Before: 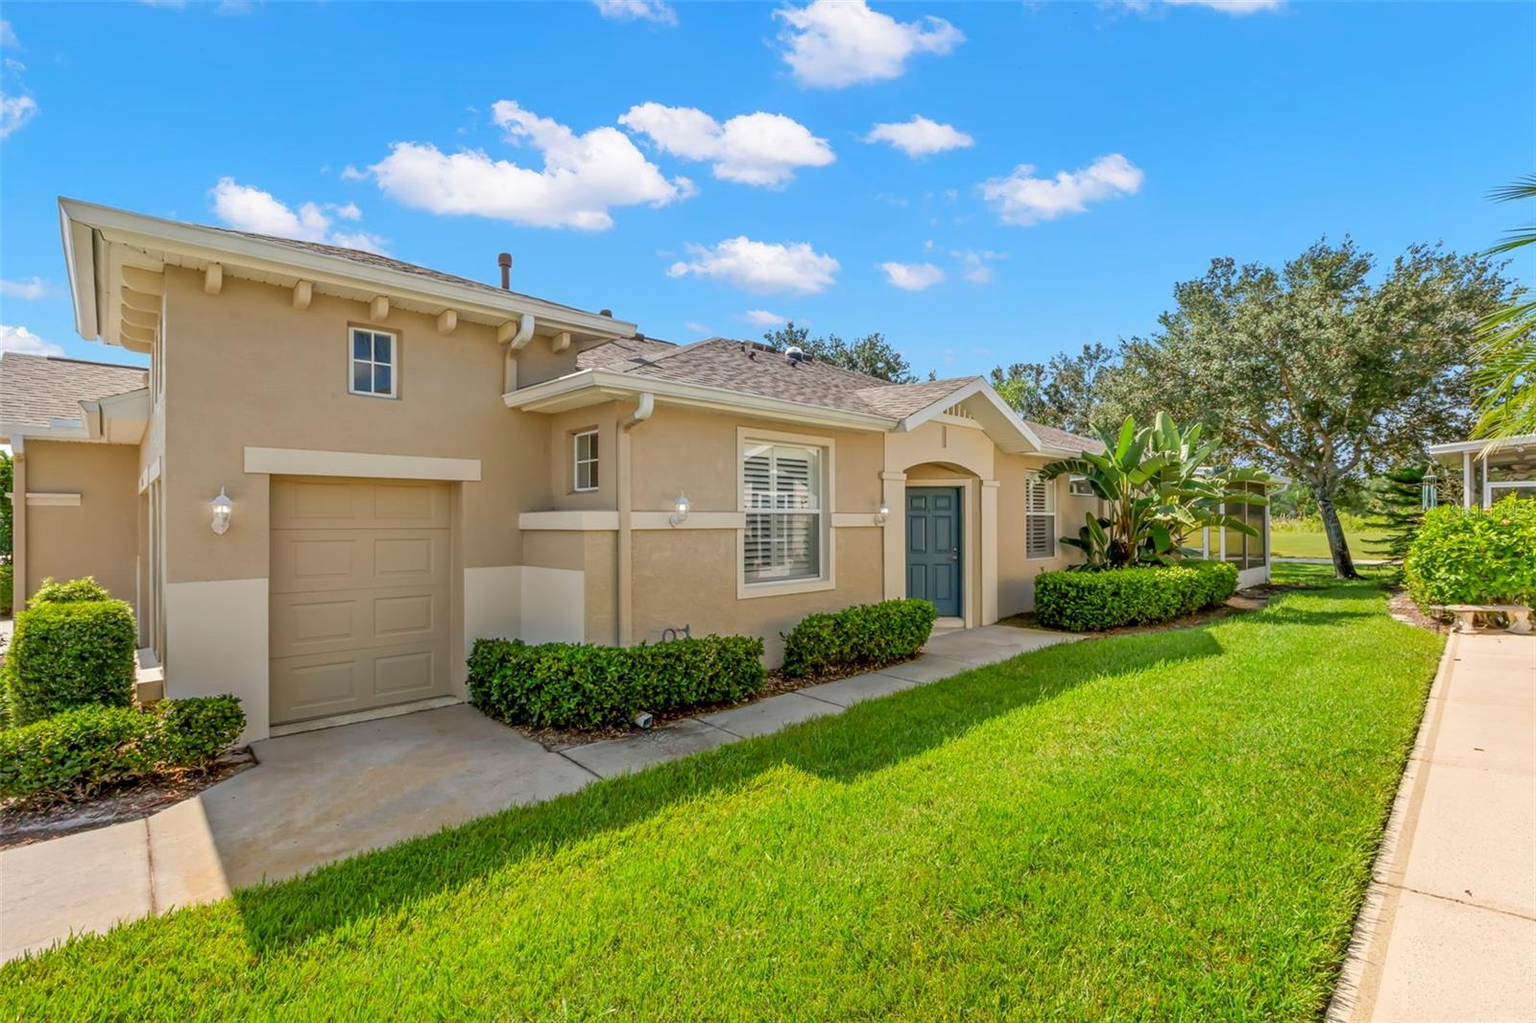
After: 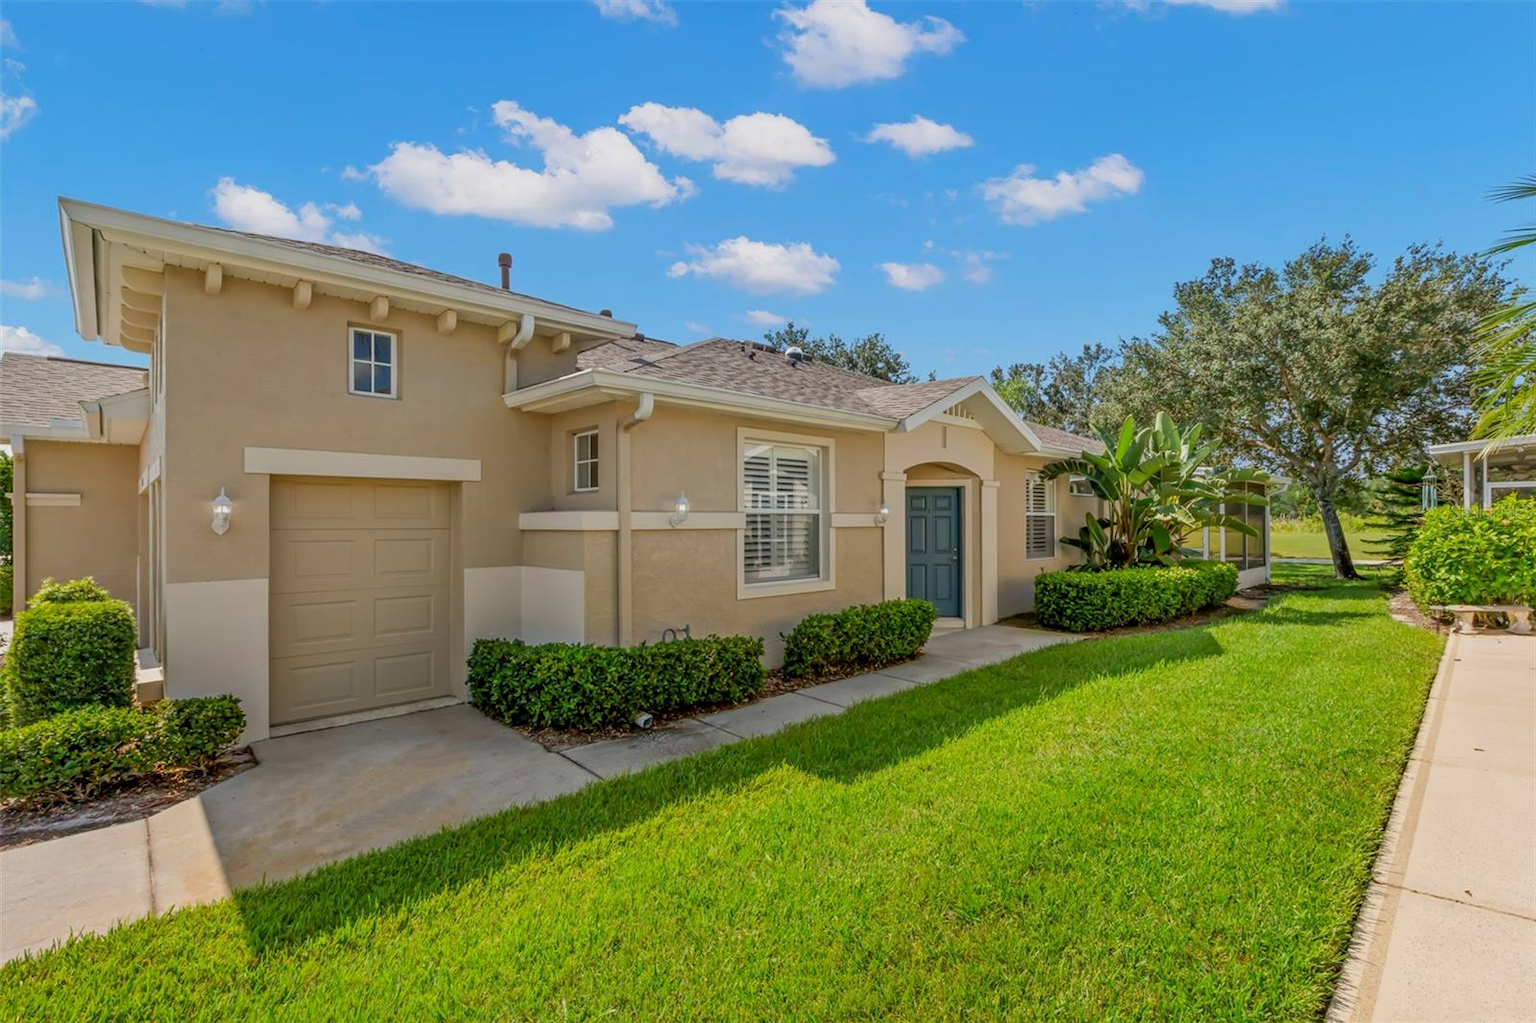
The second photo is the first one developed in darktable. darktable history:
exposure: exposure -0.325 EV, compensate highlight preservation false
